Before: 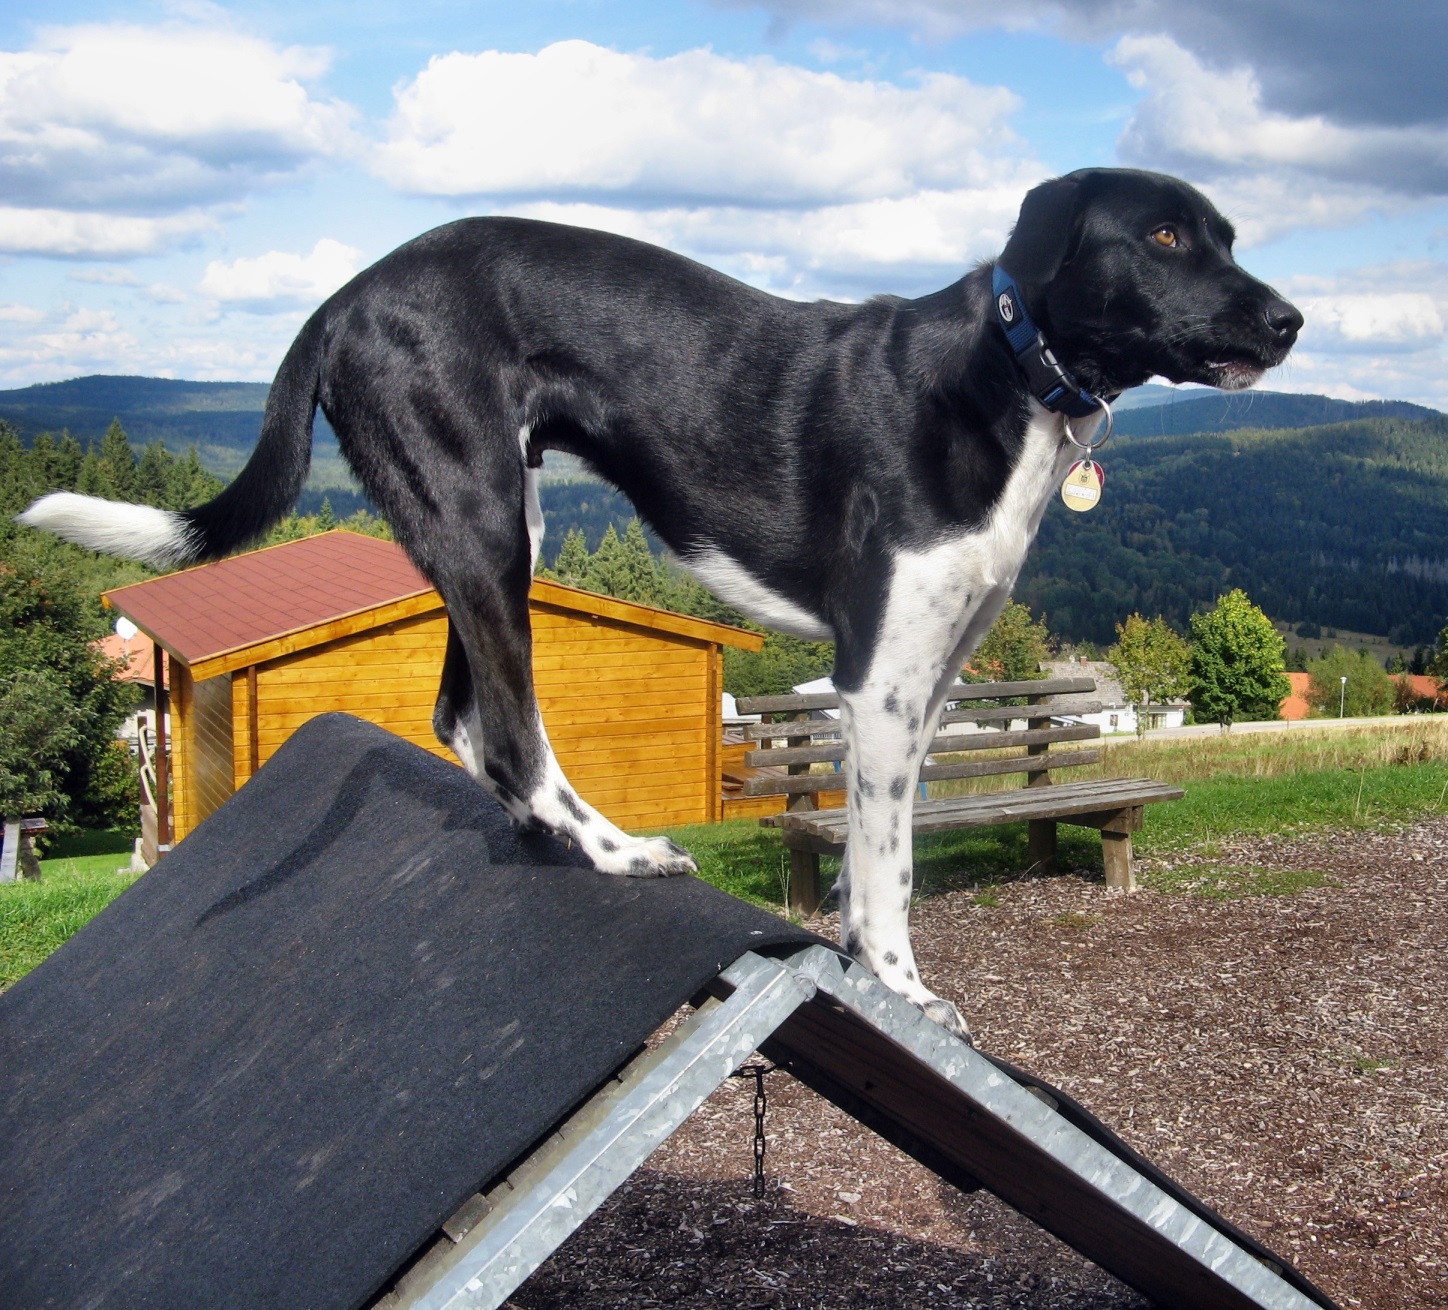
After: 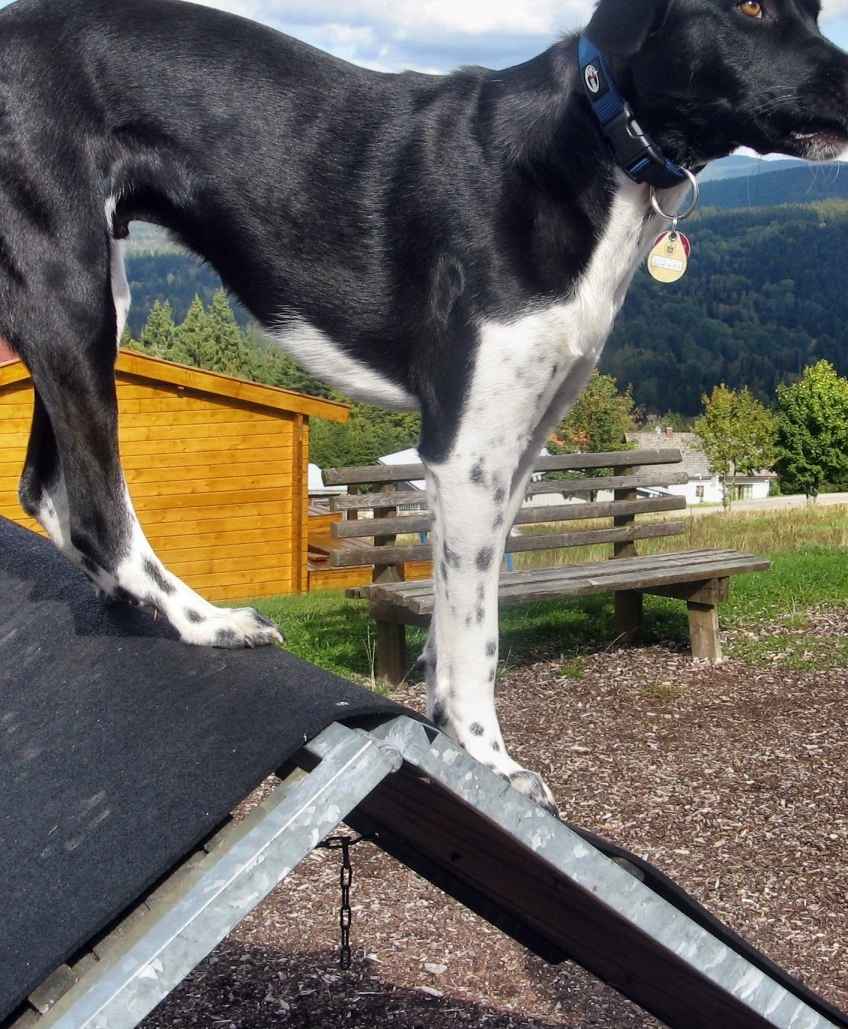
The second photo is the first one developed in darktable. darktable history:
crop and rotate: left 28.643%, top 17.554%, right 12.792%, bottom 3.827%
